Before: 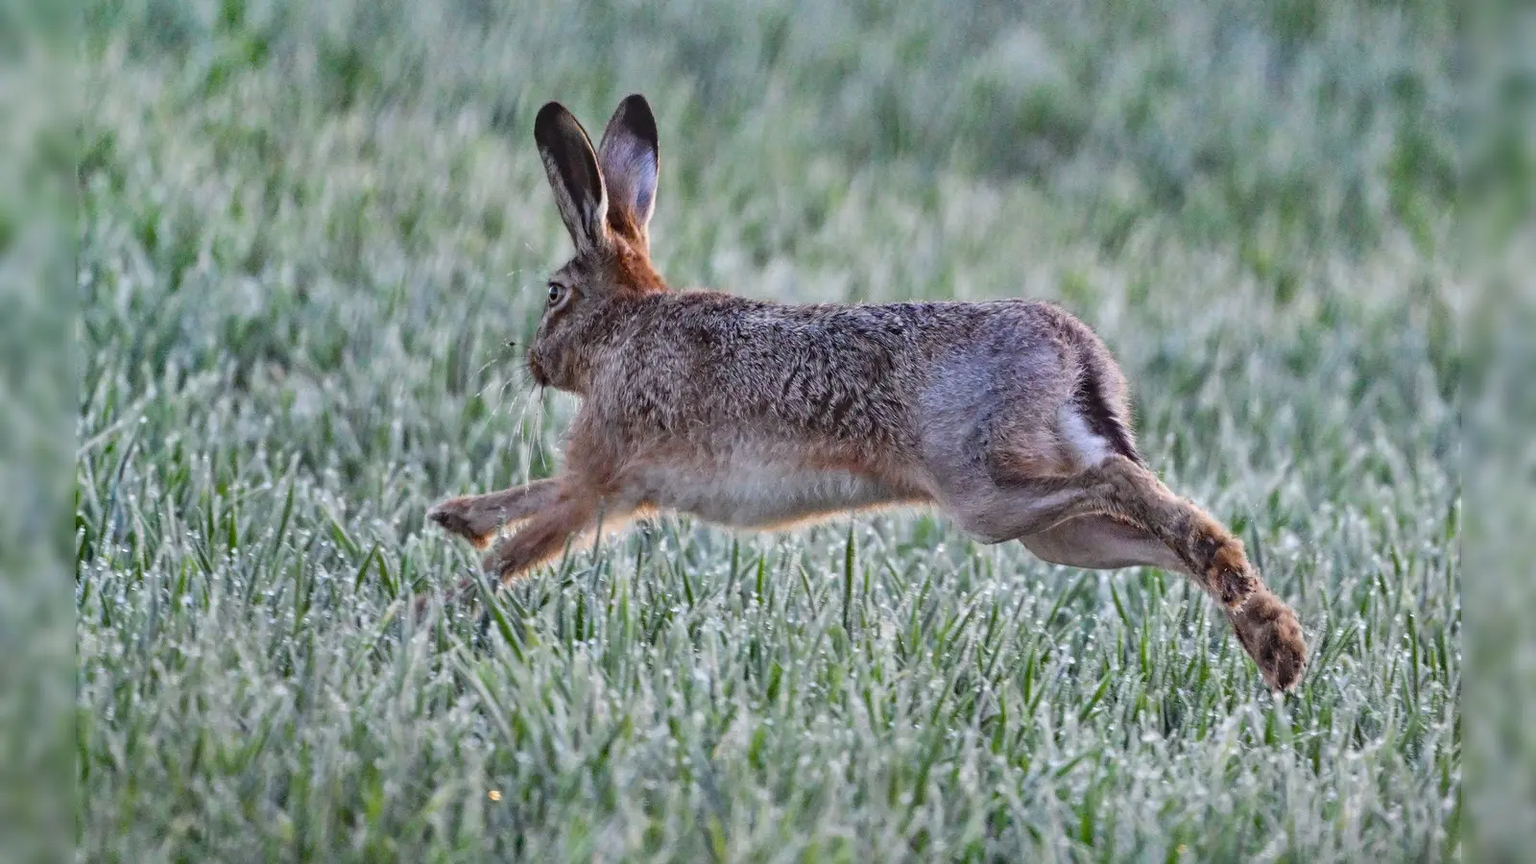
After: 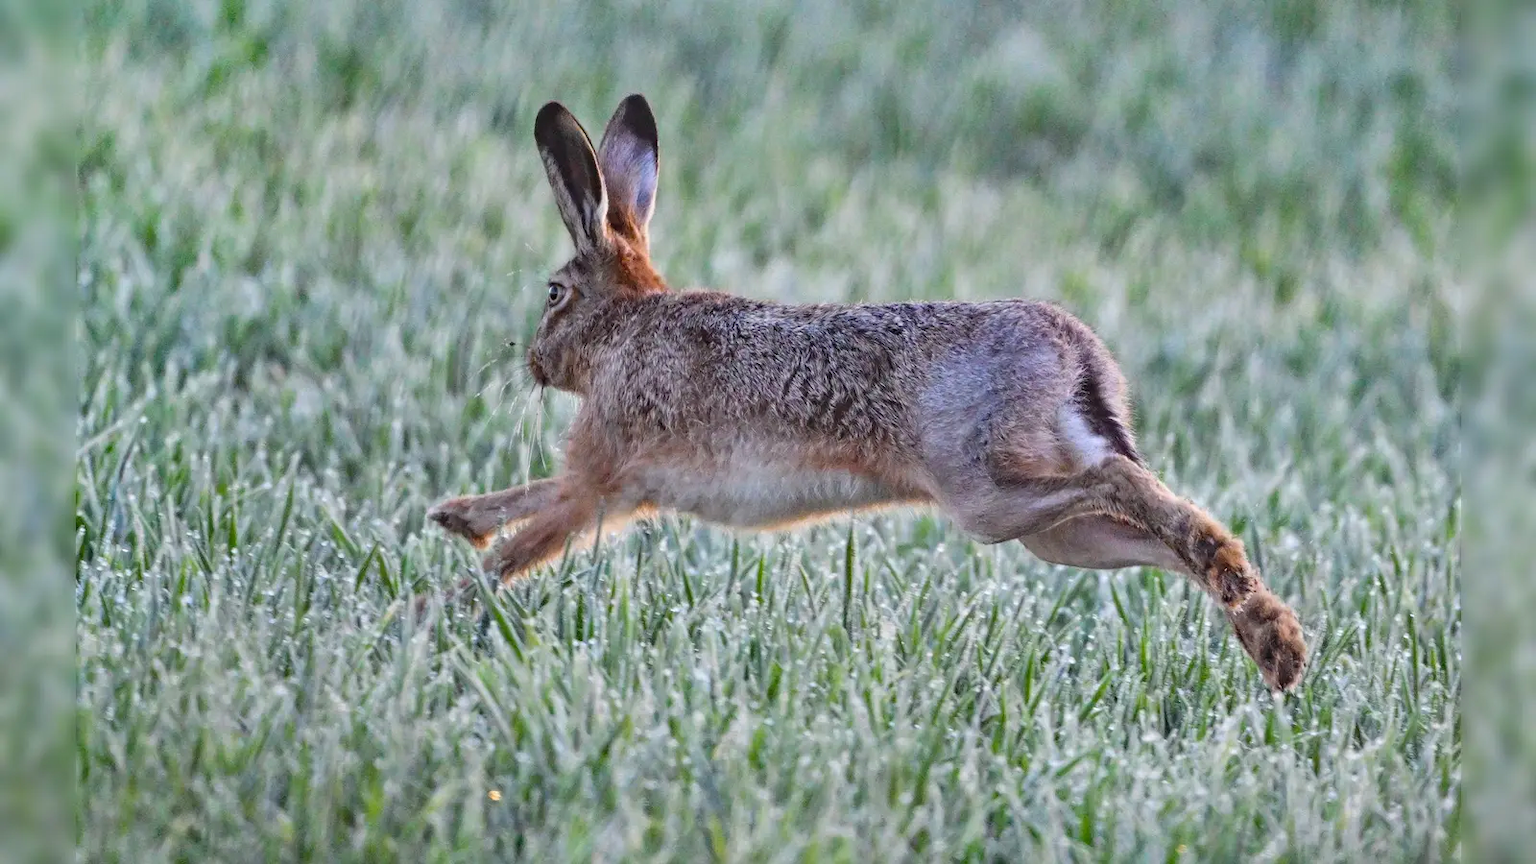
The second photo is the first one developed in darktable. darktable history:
contrast brightness saturation: contrast 0.031, brightness 0.059, saturation 0.125
